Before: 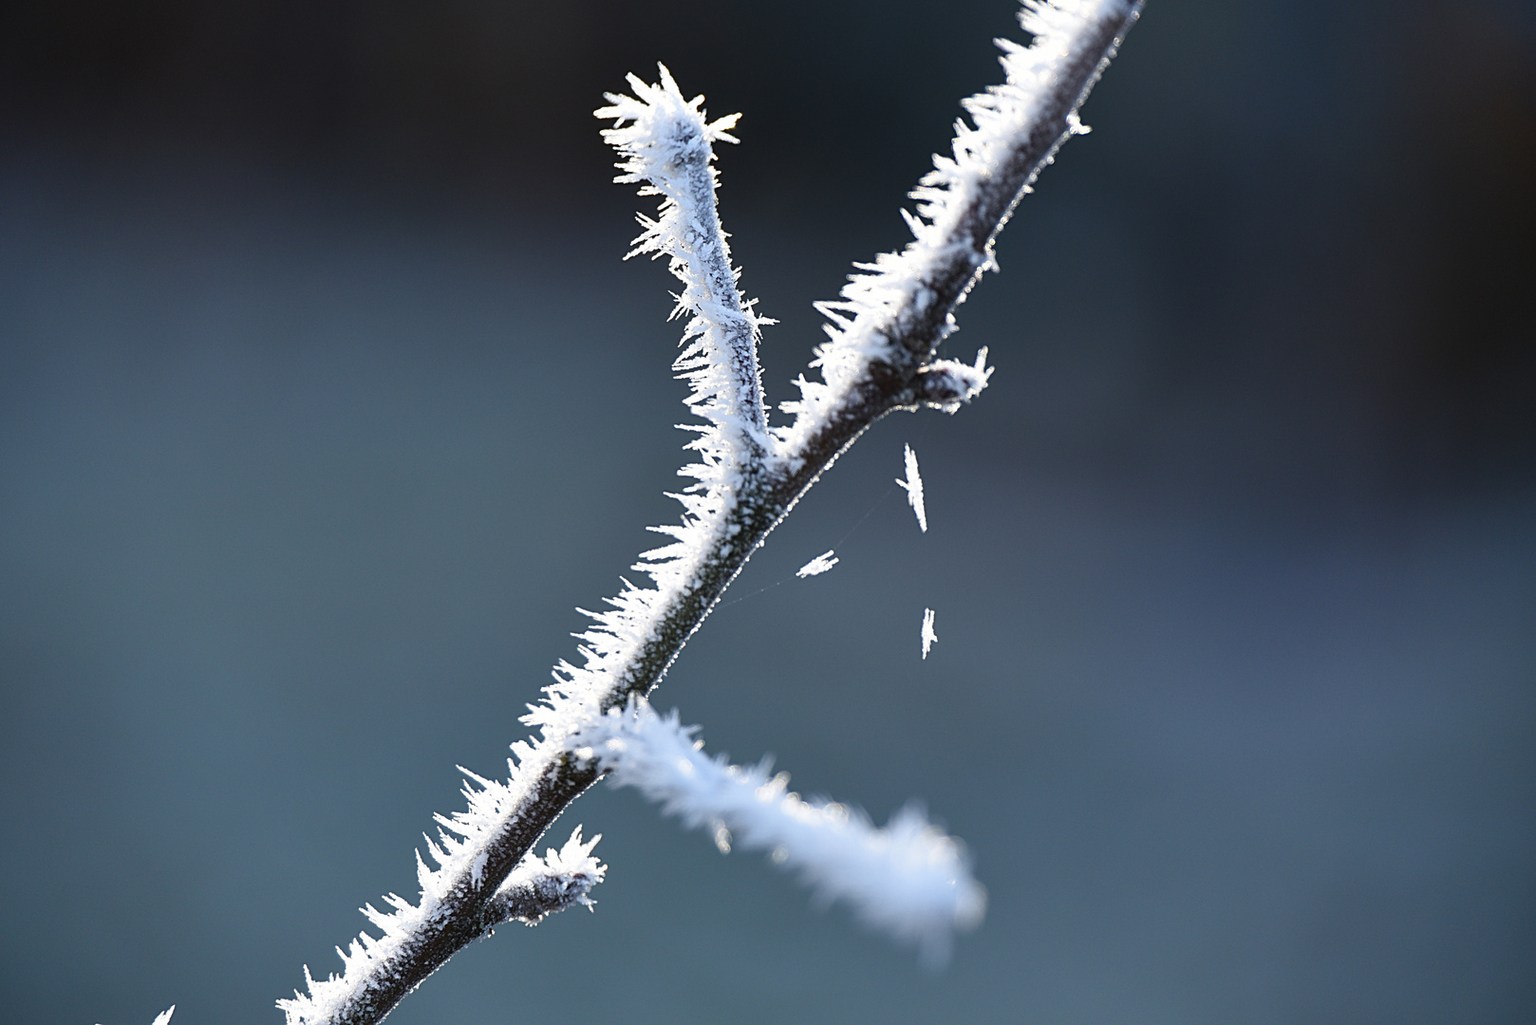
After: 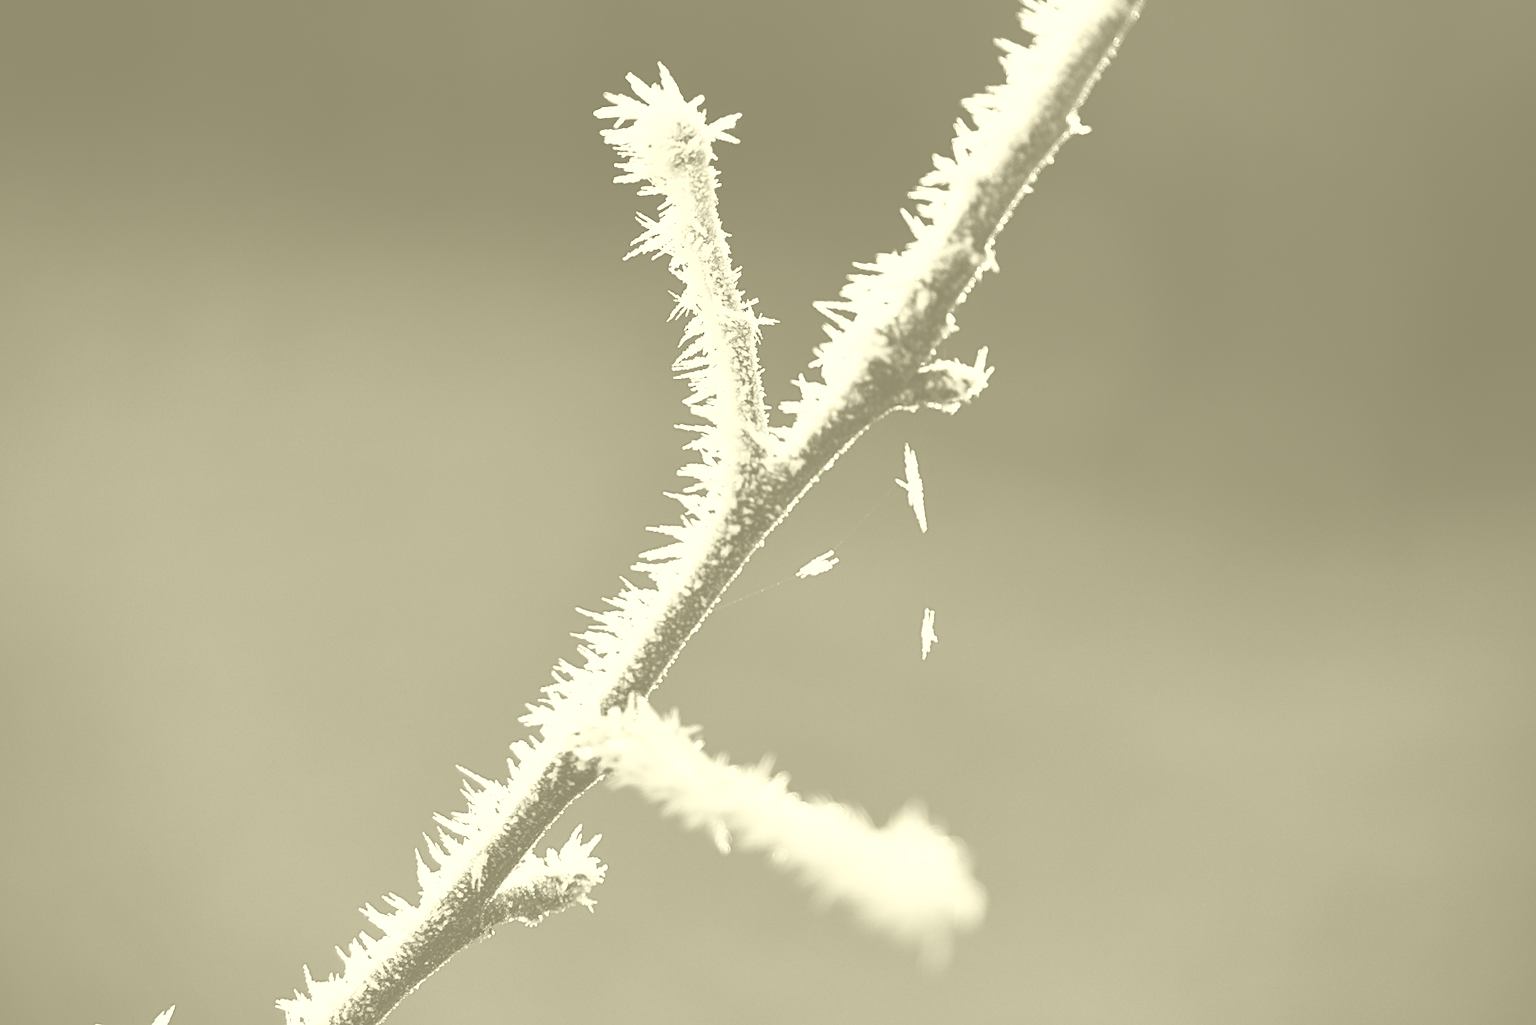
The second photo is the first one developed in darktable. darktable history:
color calibration: output gray [0.22, 0.42, 0.37, 0], gray › normalize channels true, illuminant same as pipeline (D50), adaptation XYZ, x 0.346, y 0.359, gamut compression 0
colorize: hue 43.2°, saturation 40%, version 1
contrast brightness saturation: contrast 0.28
